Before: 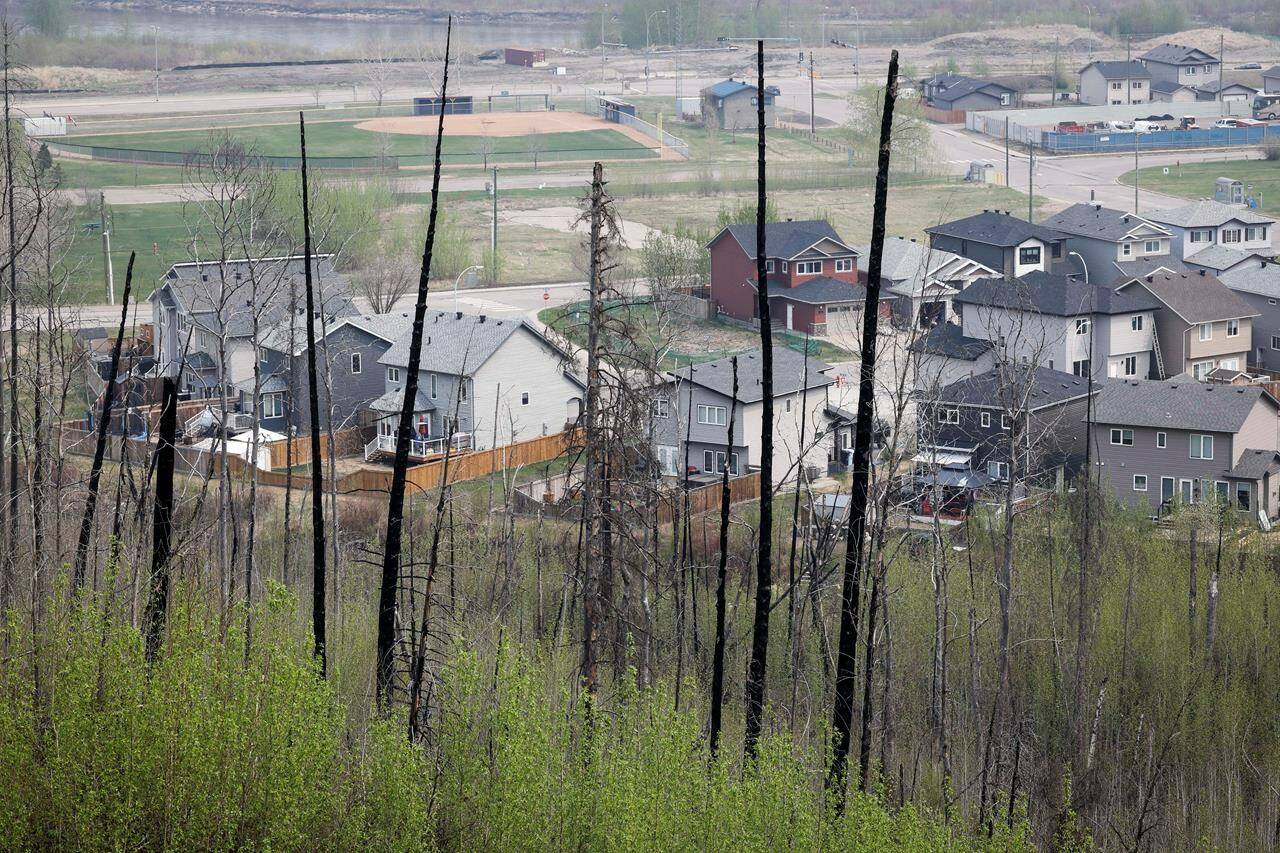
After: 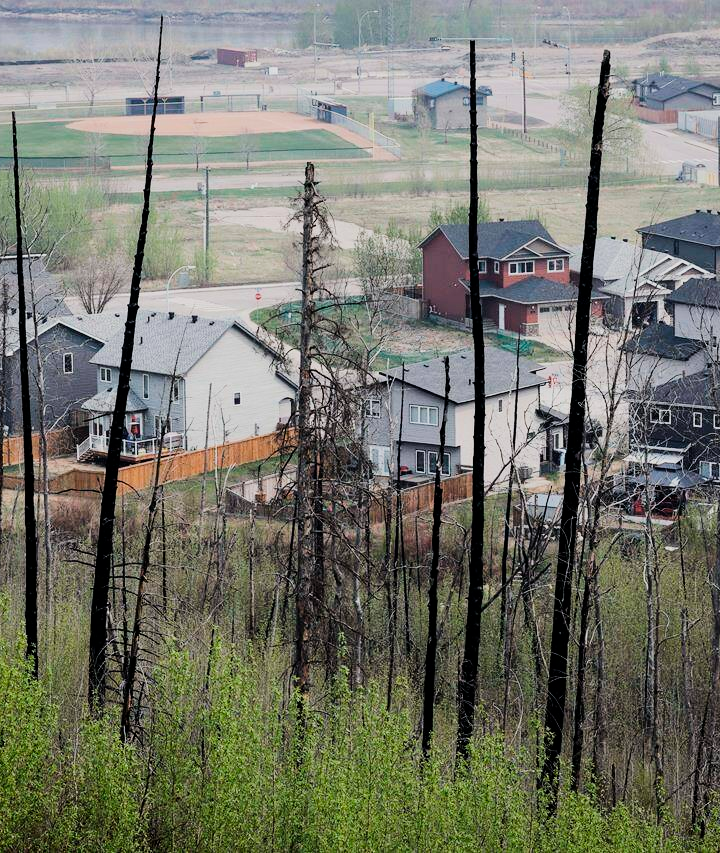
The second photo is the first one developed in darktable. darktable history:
filmic rgb: black relative exposure -7.5 EV, white relative exposure 5 EV, hardness 3.31, contrast 1.3, contrast in shadows safe
crop and rotate: left 22.516%, right 21.234%
